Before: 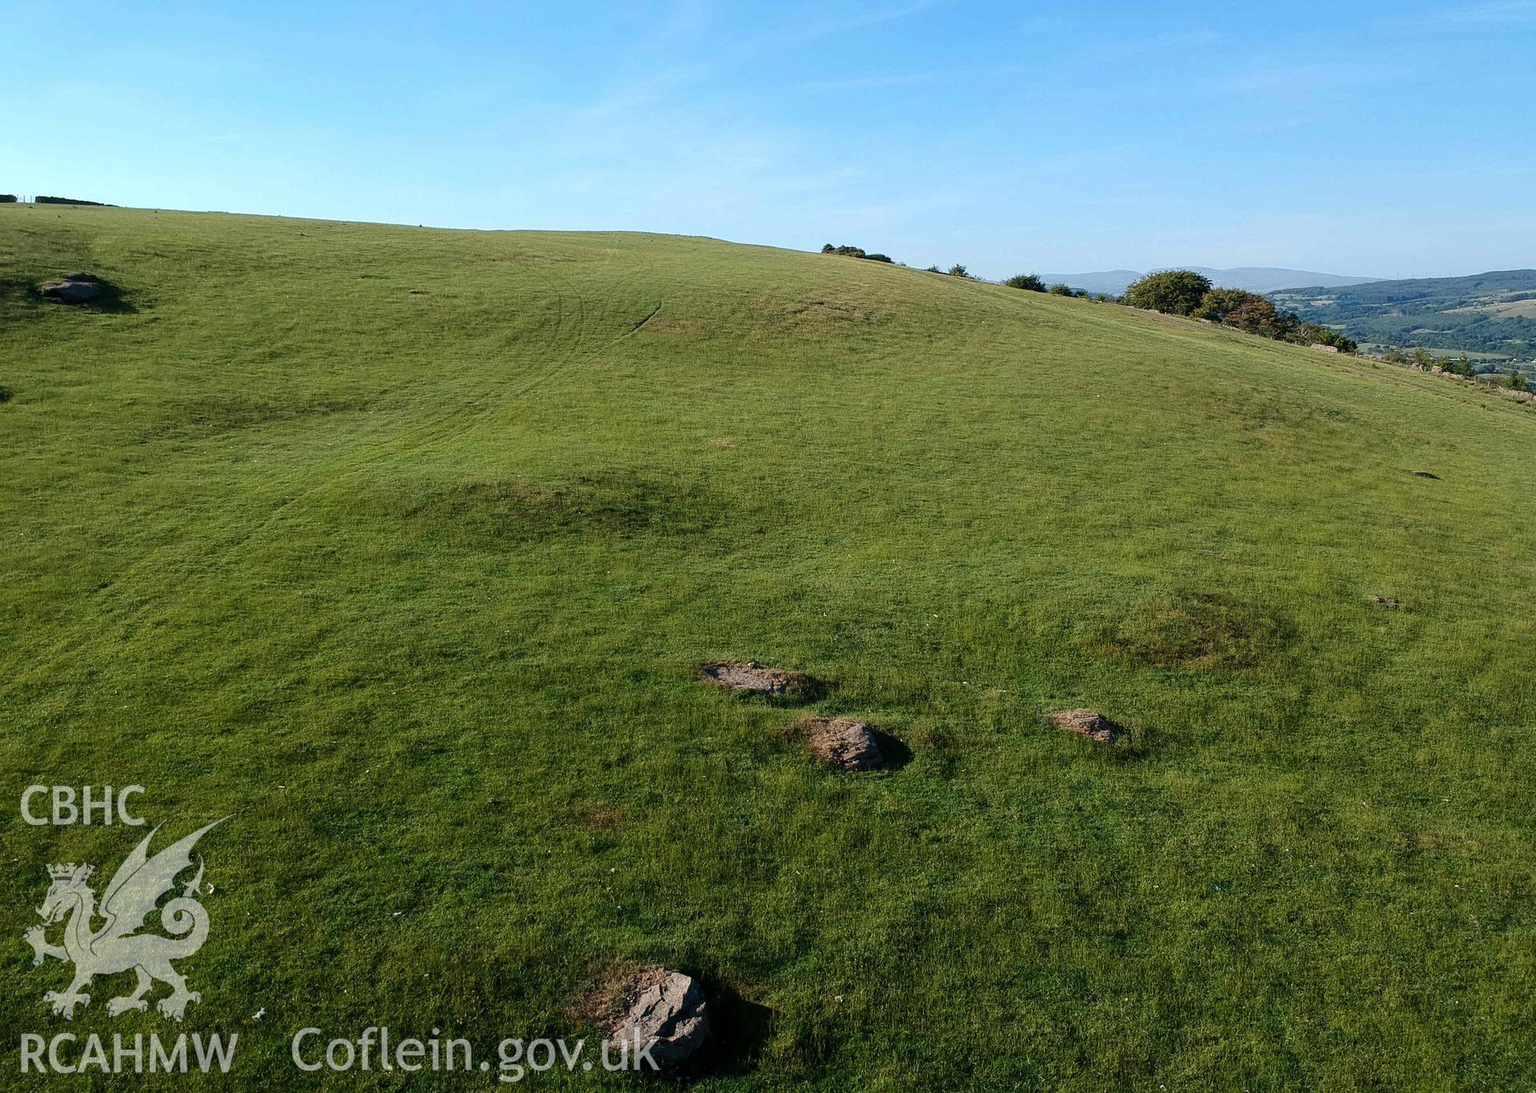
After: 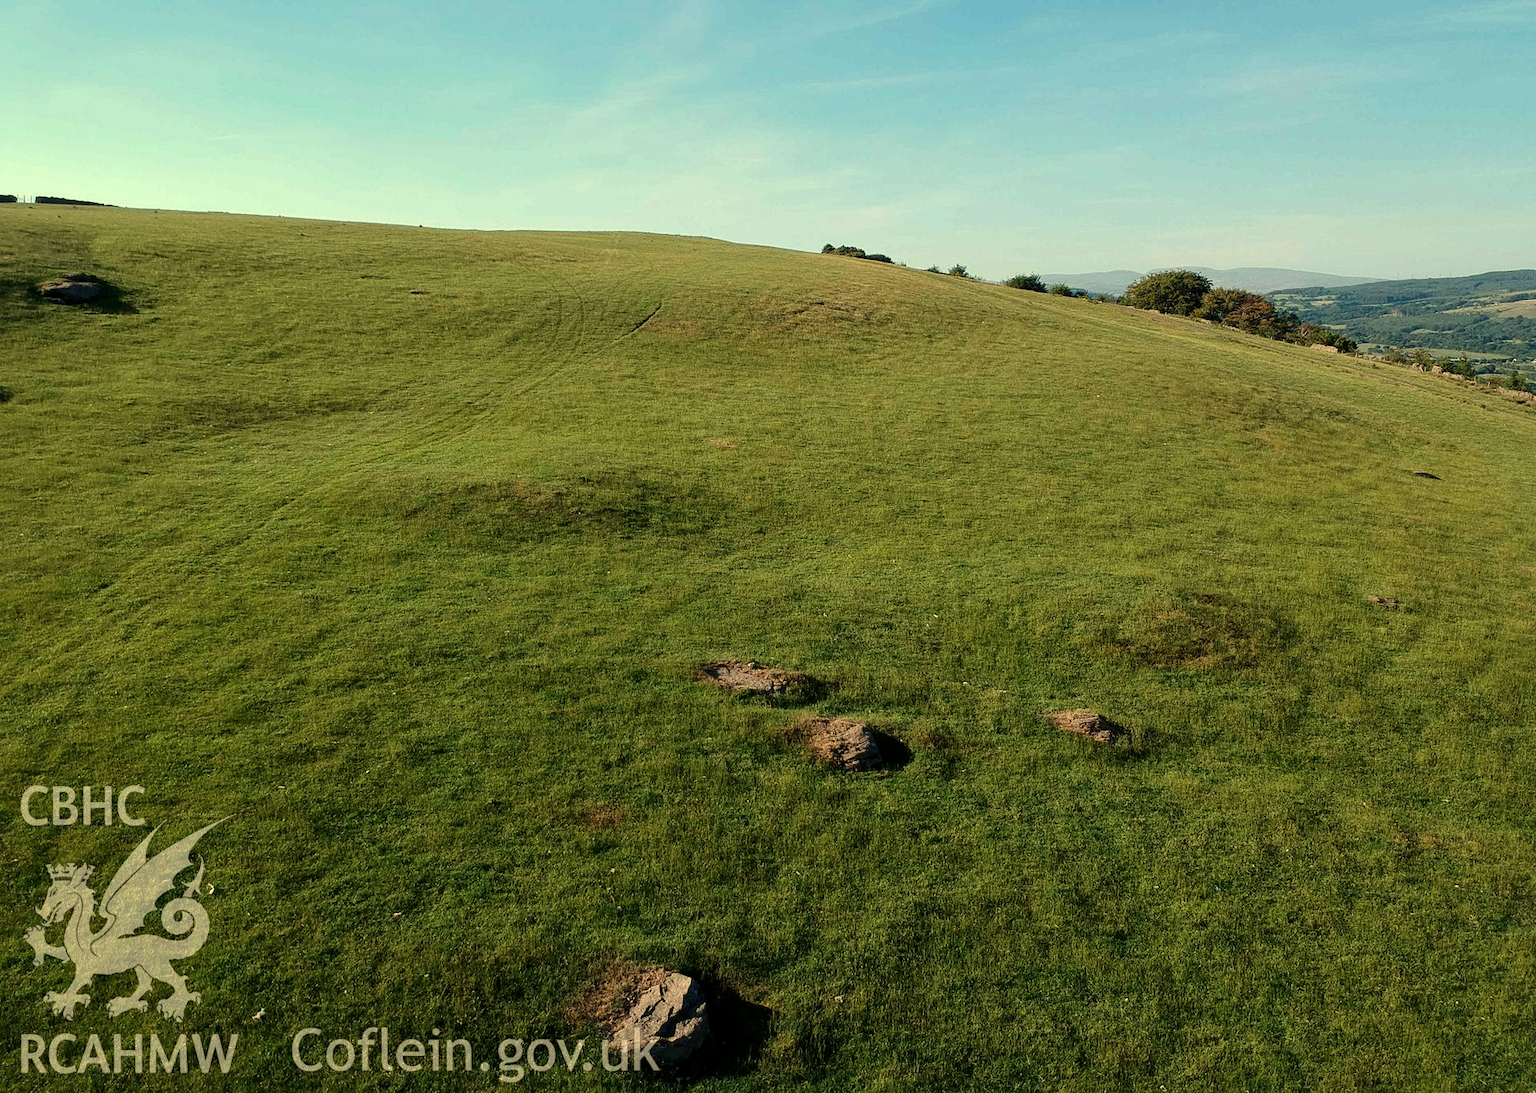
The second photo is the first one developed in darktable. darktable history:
white balance: red 1.08, blue 0.791
local contrast: mode bilateral grid, contrast 20, coarseness 50, detail 120%, midtone range 0.2
